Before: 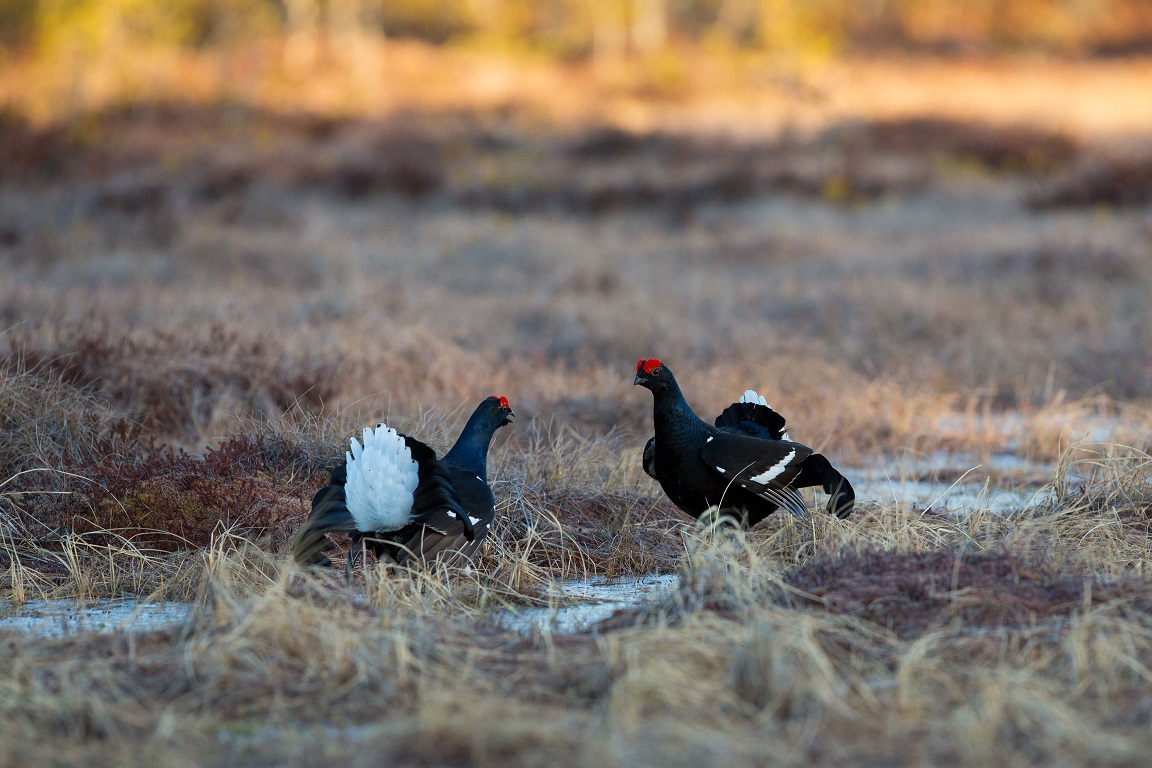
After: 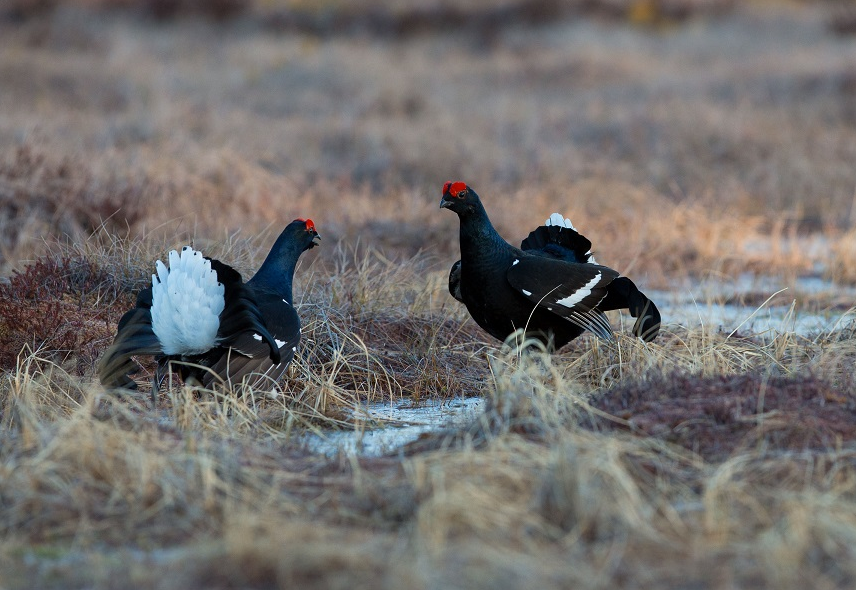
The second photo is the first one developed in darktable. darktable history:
color zones: curves: ch2 [(0, 0.5) (0.143, 0.5) (0.286, 0.416) (0.429, 0.5) (0.571, 0.5) (0.714, 0.5) (0.857, 0.5) (1, 0.5)]
crop: left 16.869%, top 23.097%, right 8.767%
